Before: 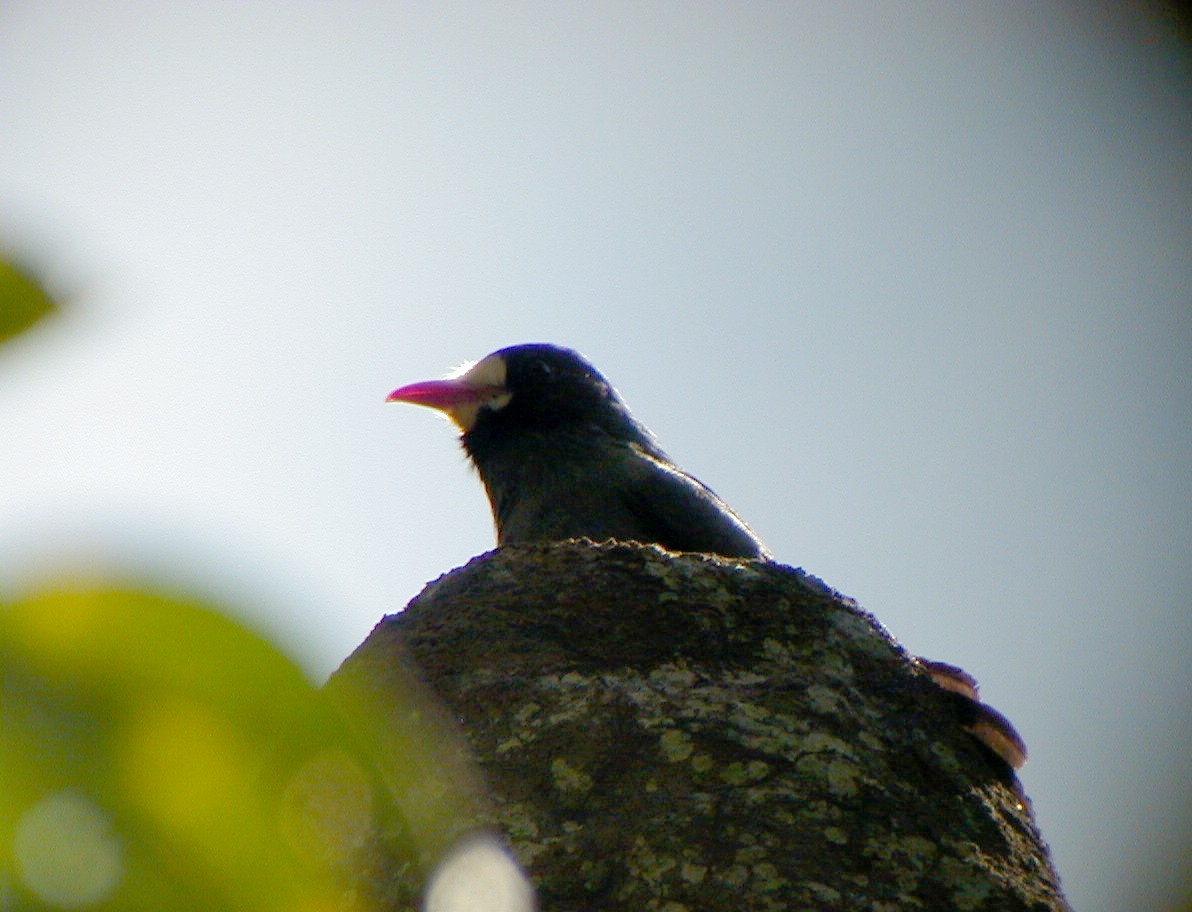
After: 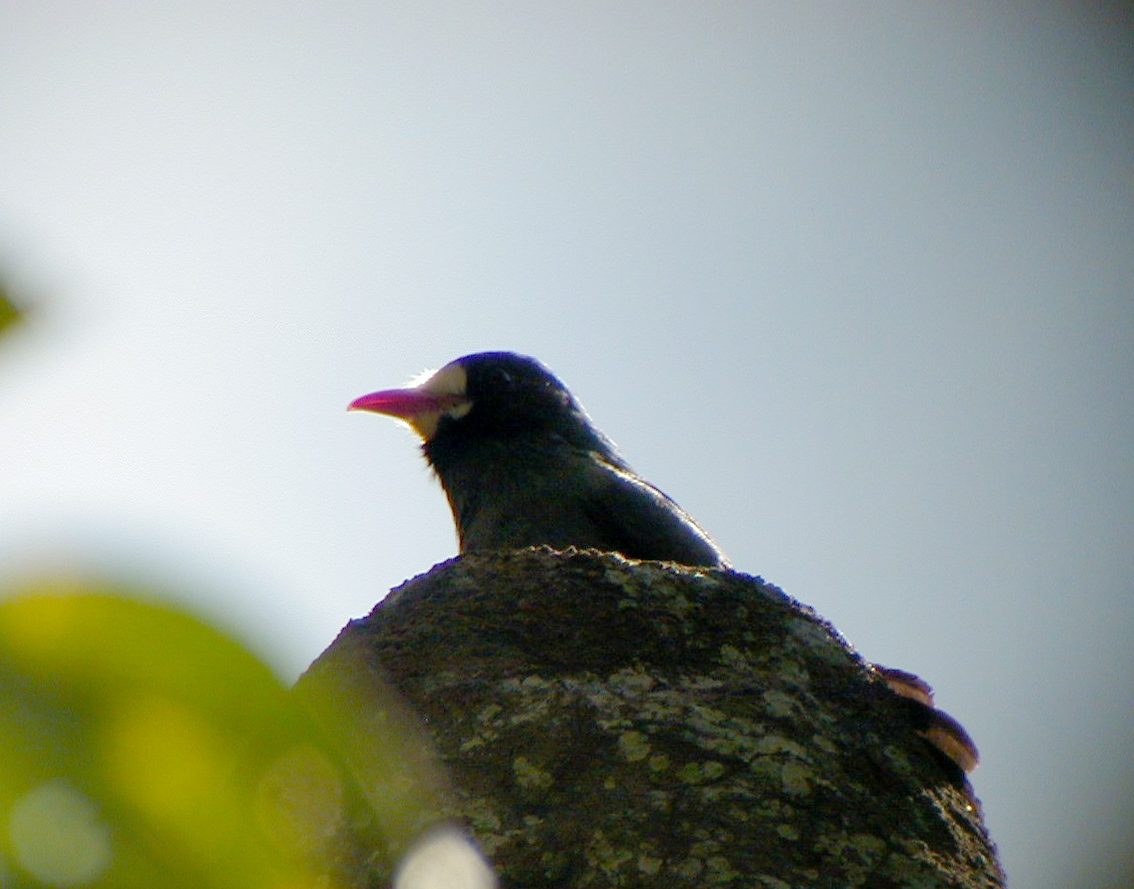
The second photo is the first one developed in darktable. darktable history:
rotate and perspective: rotation 0.074°, lens shift (vertical) 0.096, lens shift (horizontal) -0.041, crop left 0.043, crop right 0.952, crop top 0.024, crop bottom 0.979
rgb levels: preserve colors max RGB
